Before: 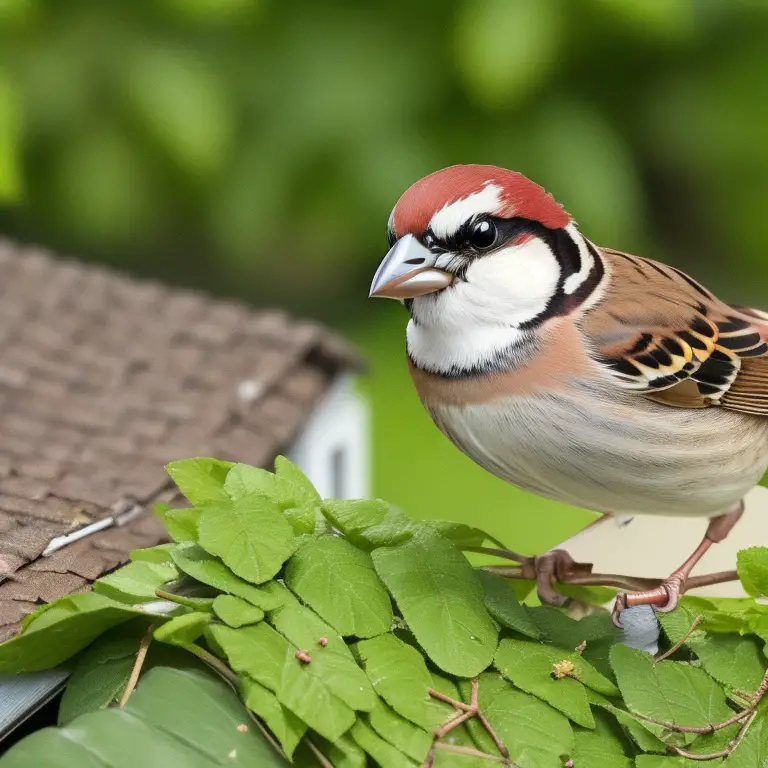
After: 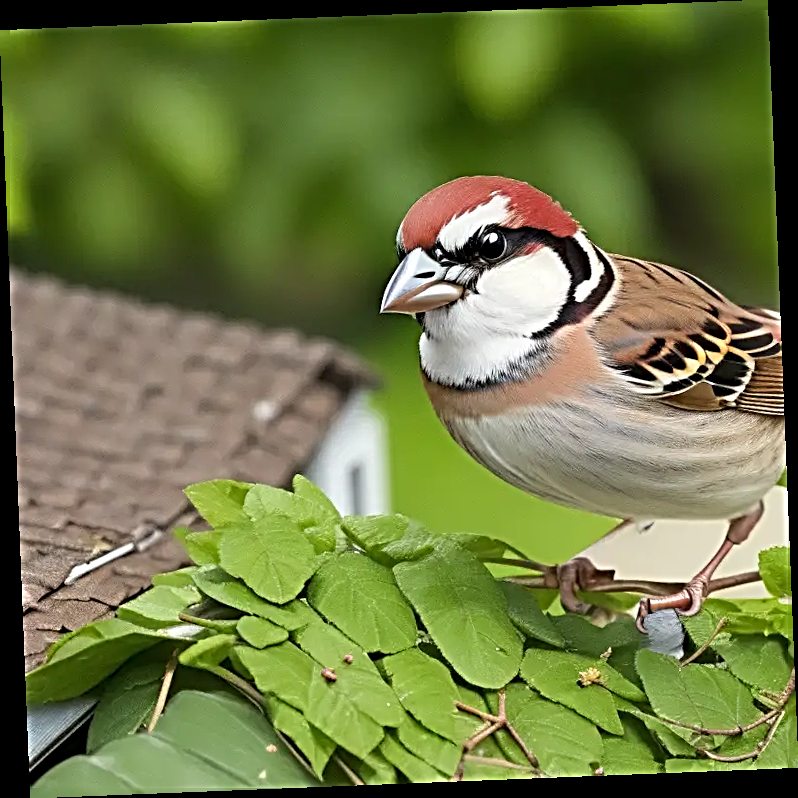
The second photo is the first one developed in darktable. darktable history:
sharpen: radius 3.69, amount 0.928
rotate and perspective: rotation -2.29°, automatic cropping off
